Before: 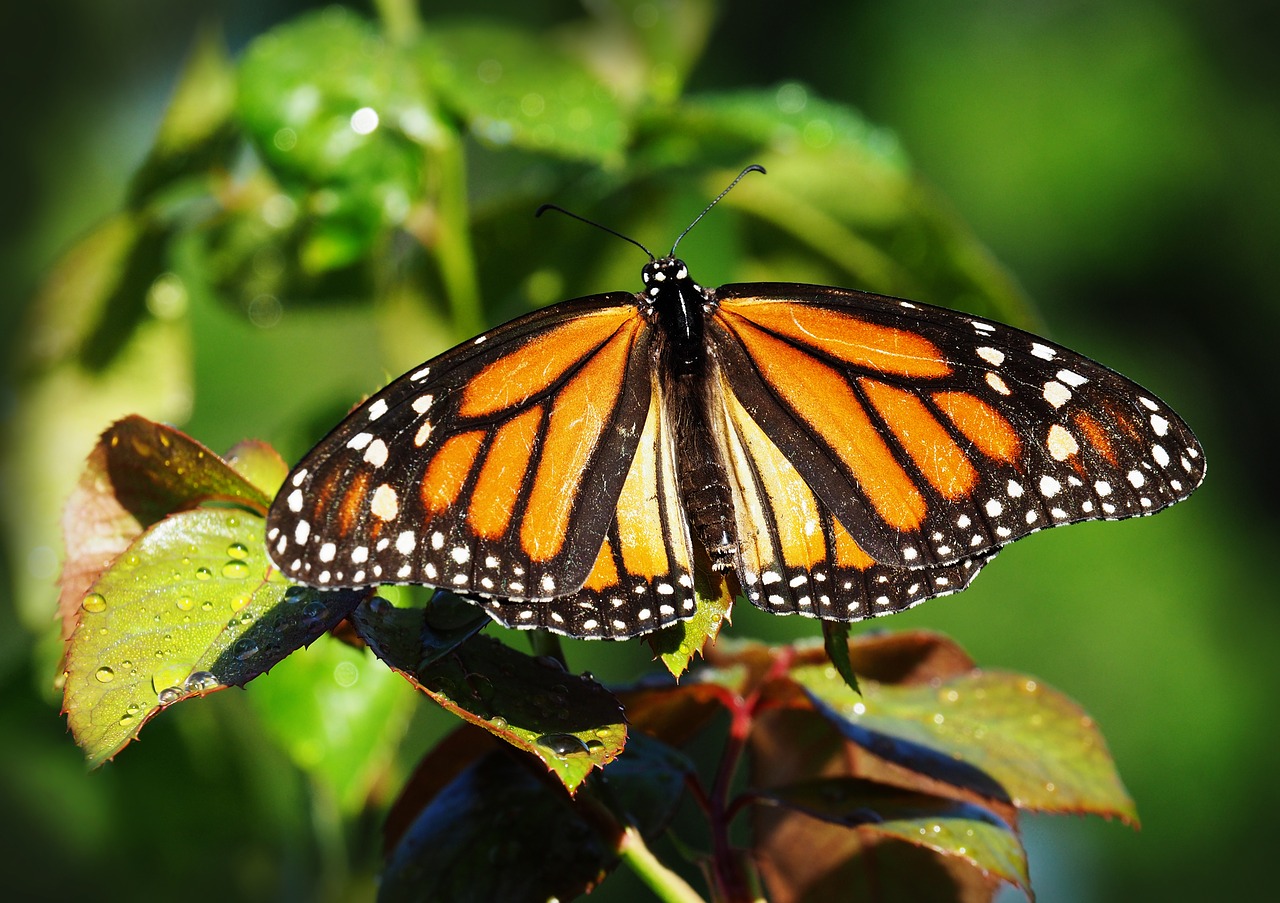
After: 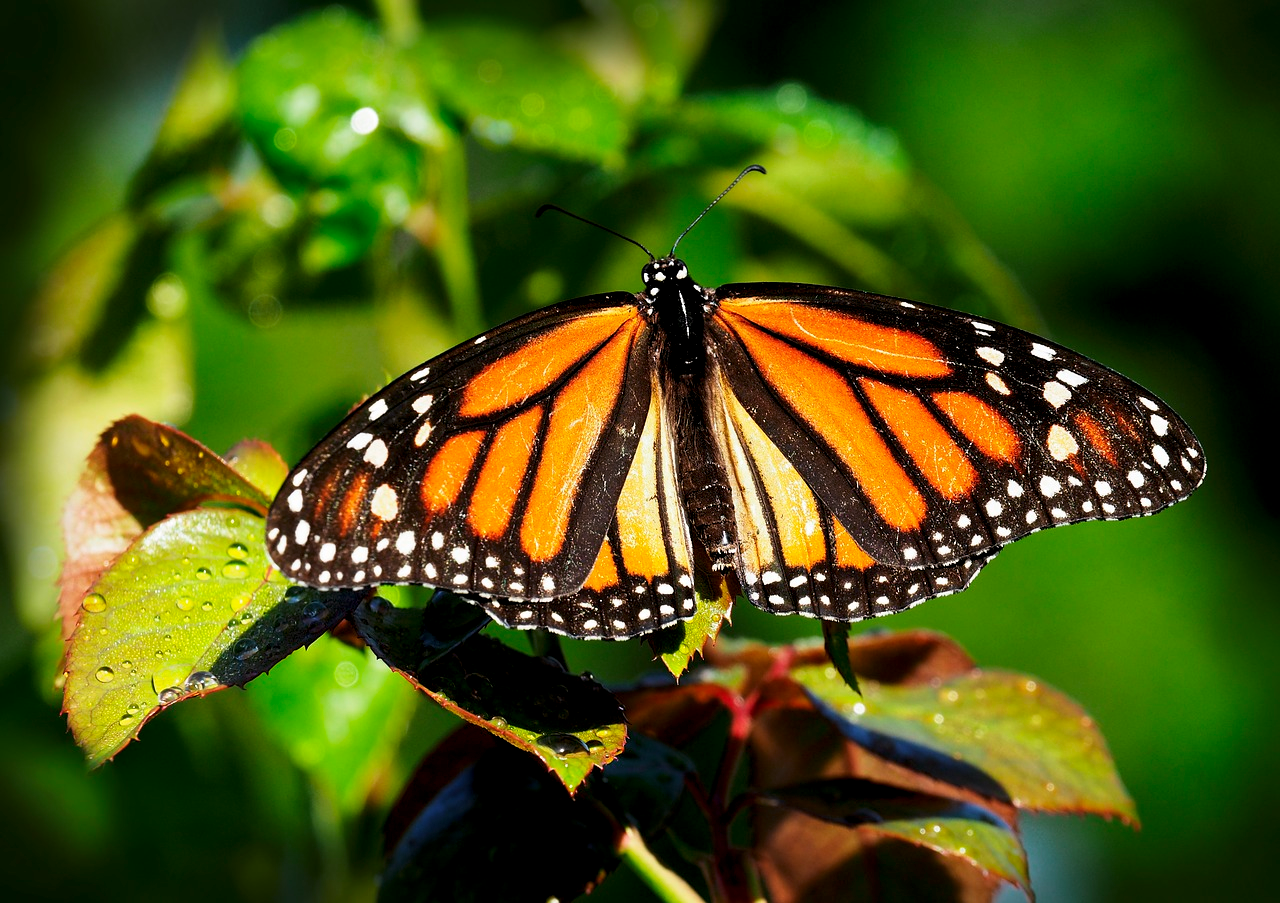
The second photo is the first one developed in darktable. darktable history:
tone curve: curves: ch0 [(0, 0) (0.003, 0.003) (0.011, 0.011) (0.025, 0.026) (0.044, 0.046) (0.069, 0.071) (0.1, 0.103) (0.136, 0.14) (0.177, 0.183) (0.224, 0.231) (0.277, 0.286) (0.335, 0.346) (0.399, 0.412) (0.468, 0.483) (0.543, 0.56) (0.623, 0.643) (0.709, 0.732) (0.801, 0.826) (0.898, 0.917) (1, 1)], preserve colors none
color look up table: target L [74.65, 65.85, 49.28, 33.88, 100, 65.5, 62.11, 58.13, 50.78, 42.02, 29.42, 53.85, 53.17, 40.01, 25.73, 28.8, 85.72, 75.67, 65.6, 63.87, 51.02, 46.44, 47.08, 26.7, 0 ×25], target a [-0.399, -26.42, -46.13, -16.03, 0, 17.05, 20.21, 37.42, 51.05, 53.79, 14.2, 7.276, 48.83, 9.031, 23.32, 15.18, -1.122, -2.116, -32.12, -2.551, -18.45, -2.314, -4.846, -2.637, 0 ×25], target b [71.1, 54.74, 32.61, 20.09, 0.005, 64.01, 11.35, 53.62, 15.8, 28.68, 12.46, -29.92, -16.67, -51.16, -22.62, -55.91, -2.532, -4.002, -8.995, -4.818, -33.08, -3.755, -30.08, -3.613, 0 ×25], num patches 24
